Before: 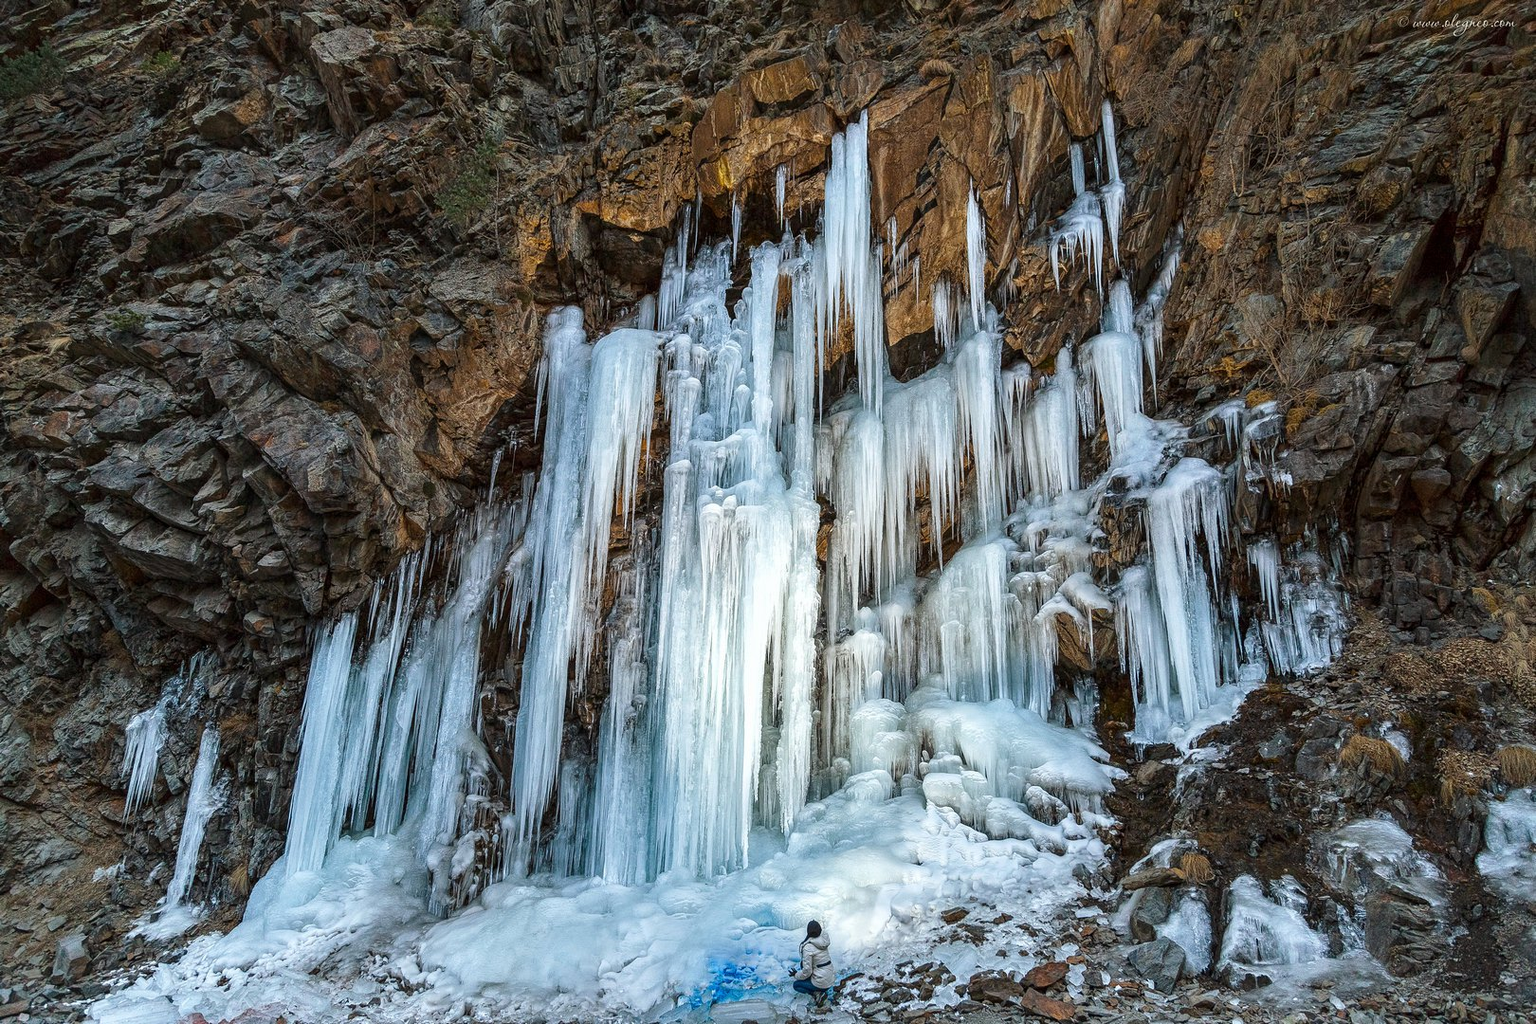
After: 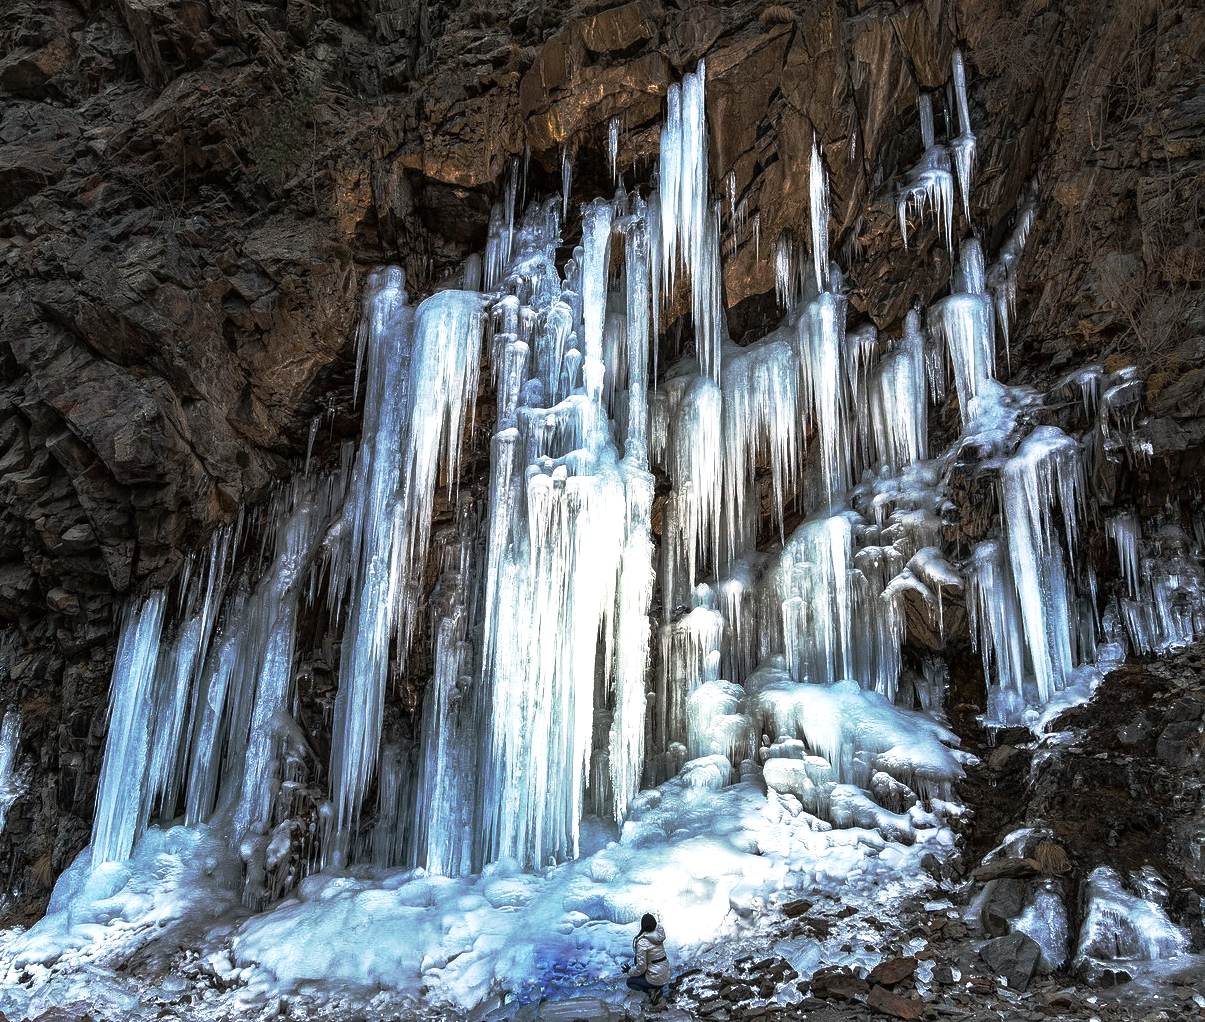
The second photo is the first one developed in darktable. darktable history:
crop and rotate: left 12.98%, top 5.315%, right 12.612%
color correction: highlights a* 5.54, highlights b* 5.26, saturation 0.681
base curve: curves: ch0 [(0, 0) (0.564, 0.291) (0.802, 0.731) (1, 1)], preserve colors none
tone equalizer: -8 EV -0.427 EV, -7 EV -0.423 EV, -6 EV -0.3 EV, -5 EV -0.204 EV, -3 EV 0.189 EV, -2 EV 0.333 EV, -1 EV 0.414 EV, +0 EV 0.411 EV
